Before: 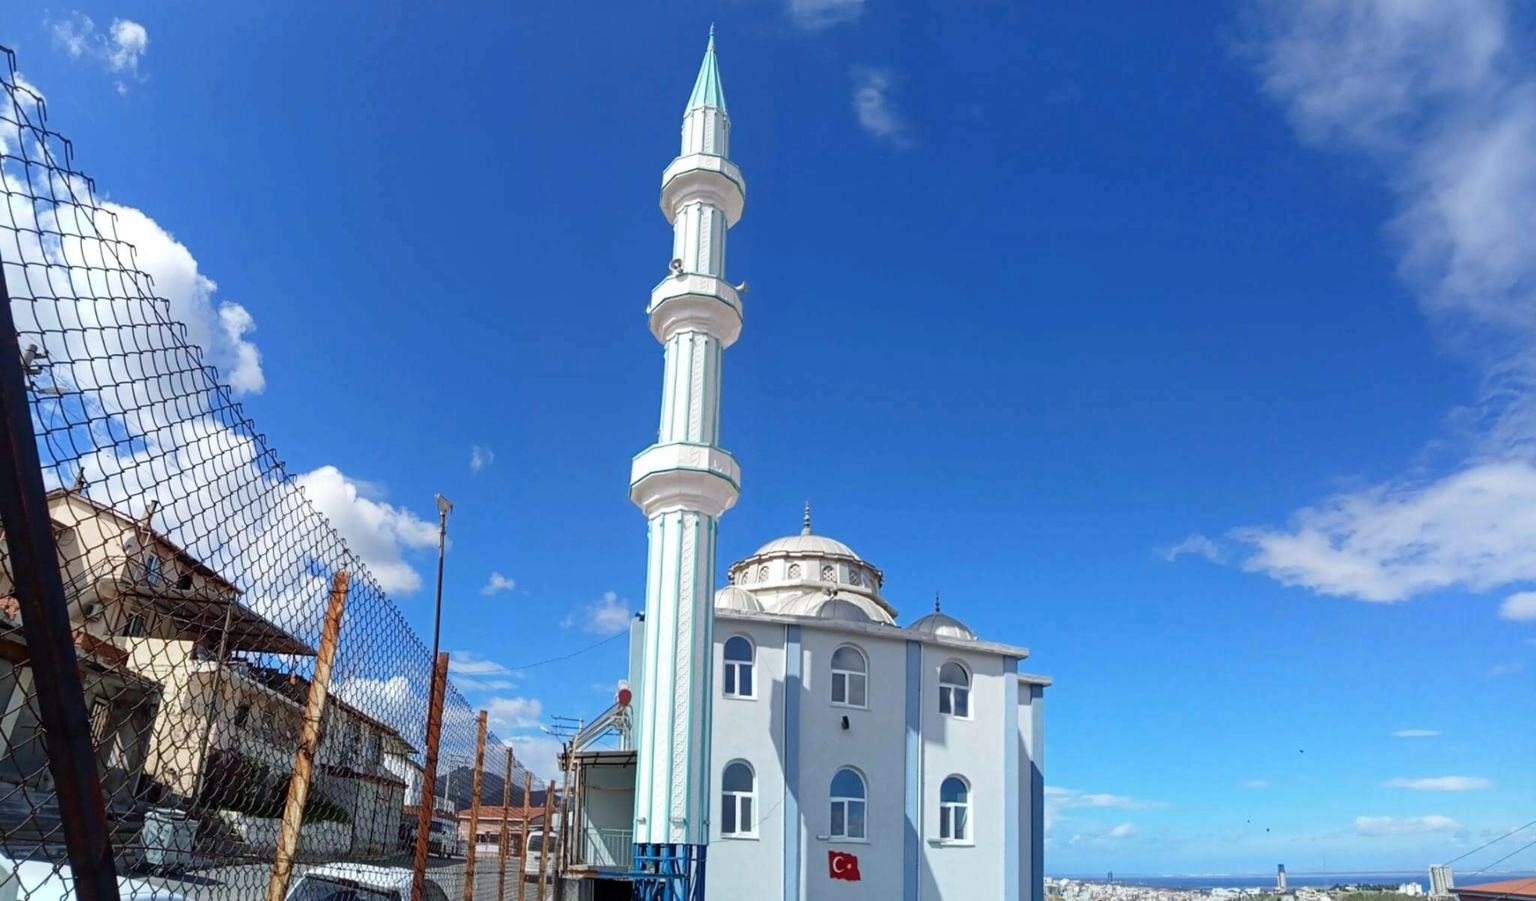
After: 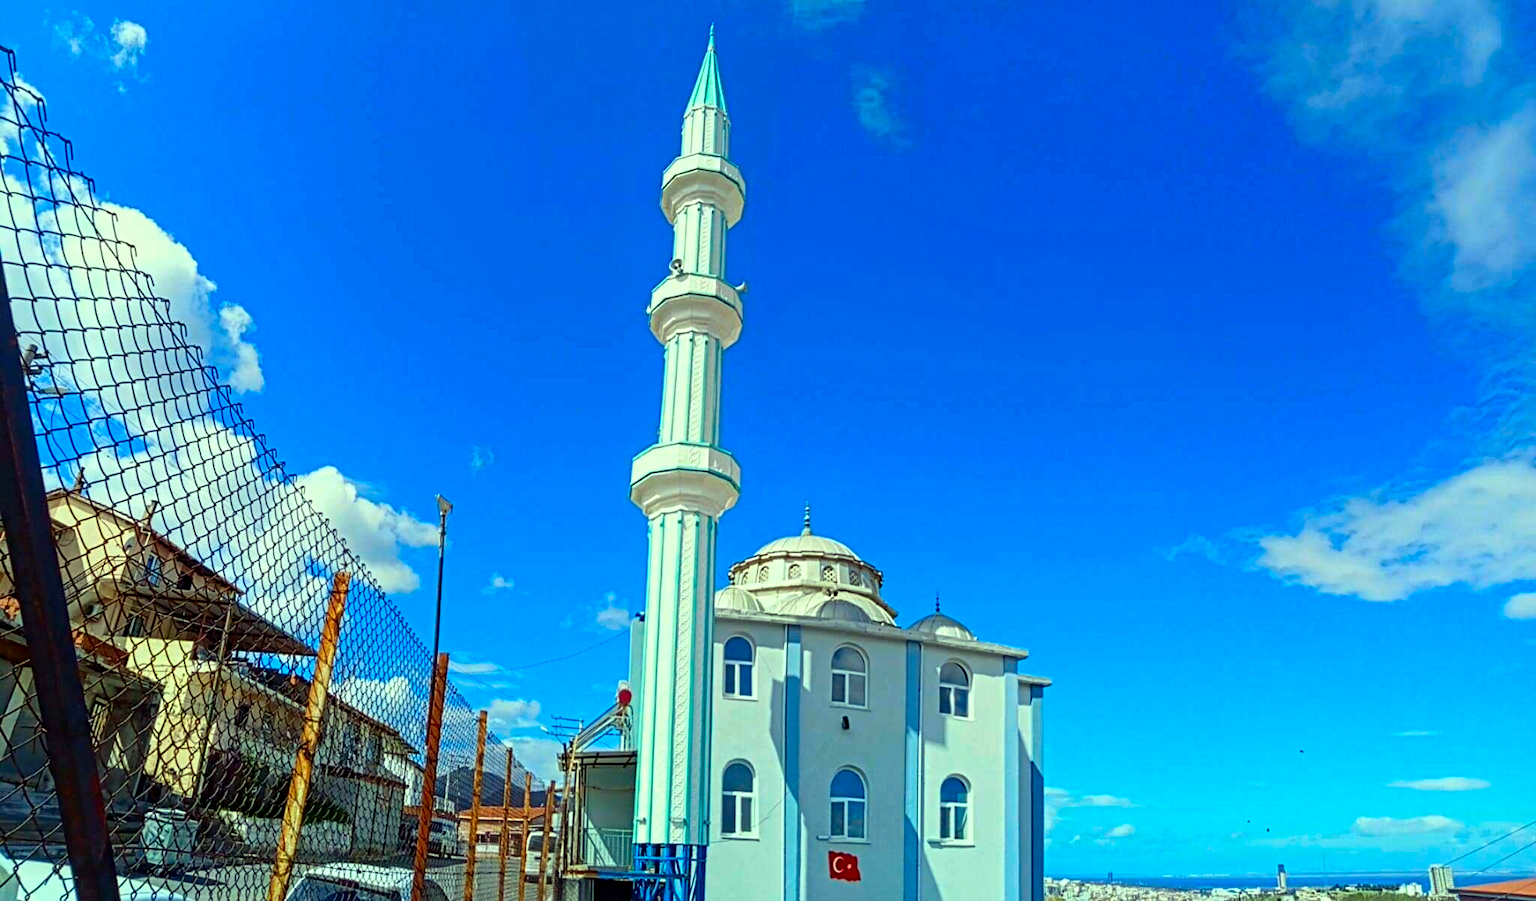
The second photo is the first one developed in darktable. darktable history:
contrast equalizer: y [[0.5, 0.5, 0.5, 0.539, 0.64, 0.611], [0.5 ×6], [0.5 ×6], [0 ×6], [0 ×6]]
color correction: highlights a* -10.77, highlights b* 9.8, saturation 1.72
tone equalizer: on, module defaults
